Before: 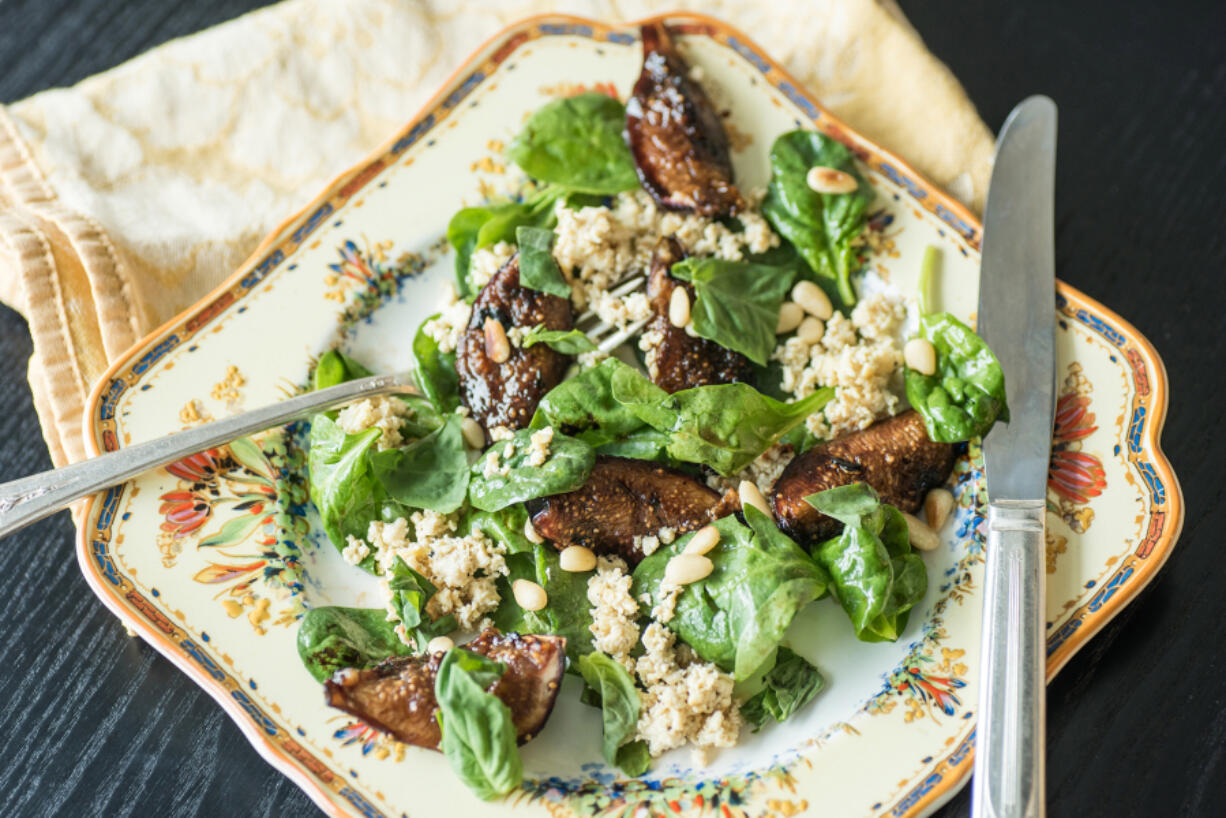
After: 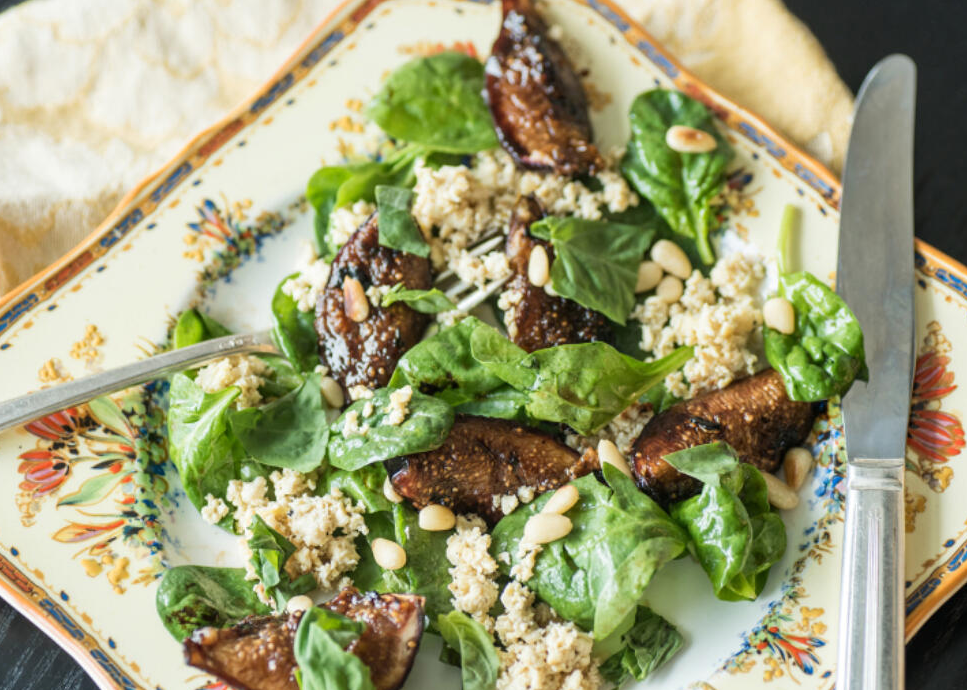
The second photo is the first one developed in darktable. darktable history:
crop: left 11.509%, top 5.024%, right 9.597%, bottom 10.45%
